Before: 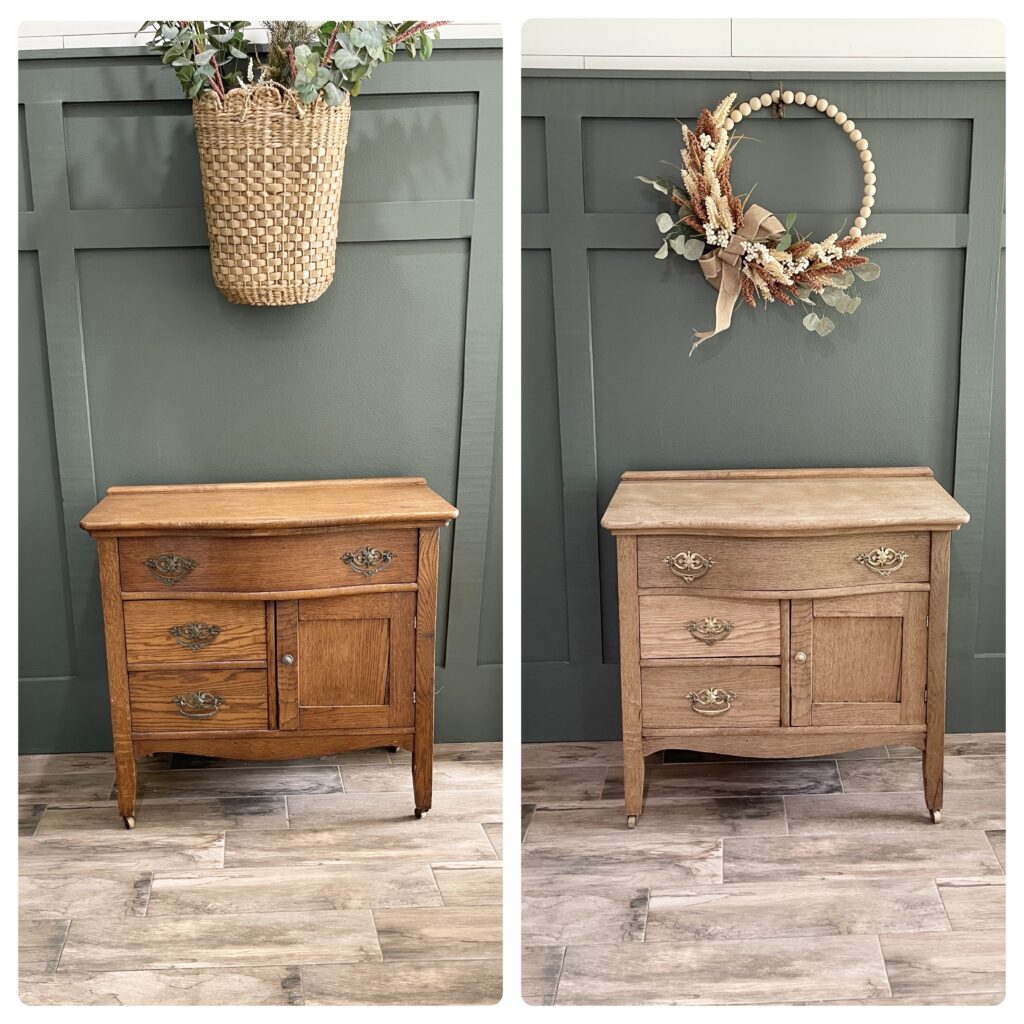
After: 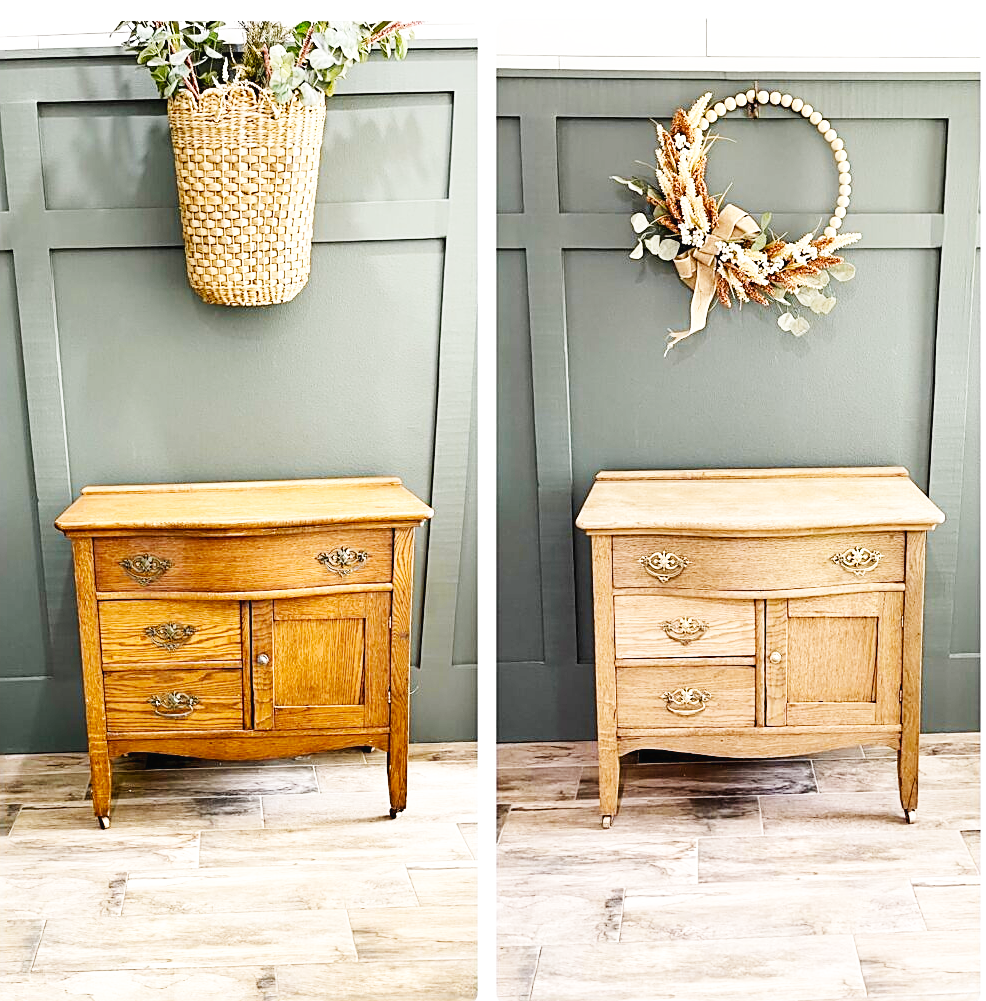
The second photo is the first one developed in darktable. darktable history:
crop and rotate: left 2.536%, right 1.107%, bottom 2.246%
base curve: curves: ch0 [(0, 0.003) (0.001, 0.002) (0.006, 0.004) (0.02, 0.022) (0.048, 0.086) (0.094, 0.234) (0.162, 0.431) (0.258, 0.629) (0.385, 0.8) (0.548, 0.918) (0.751, 0.988) (1, 1)], preserve colors none
sharpen: on, module defaults
color contrast: green-magenta contrast 0.8, blue-yellow contrast 1.1, unbound 0
